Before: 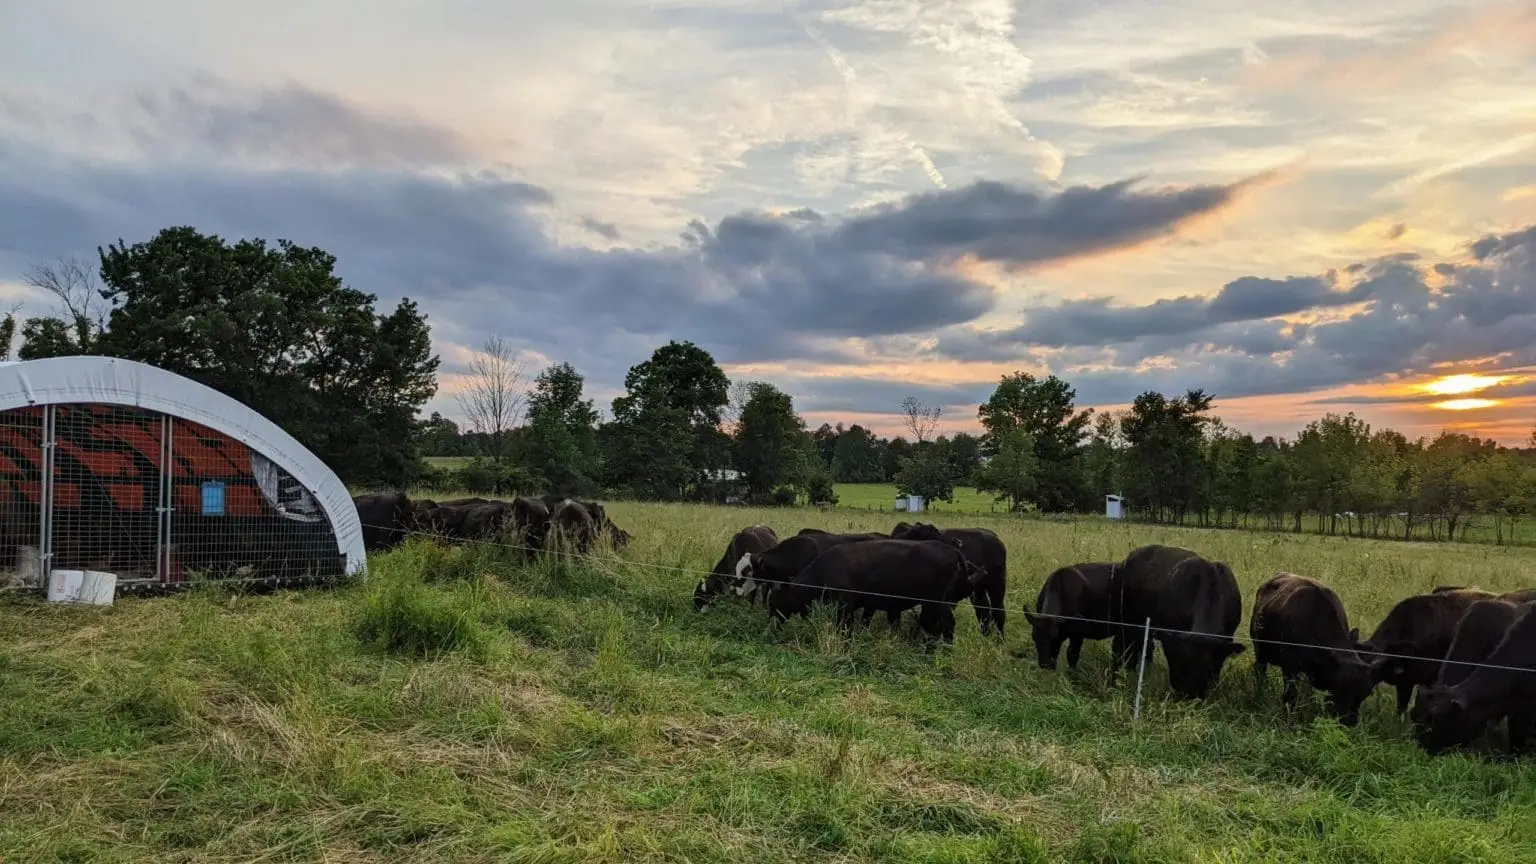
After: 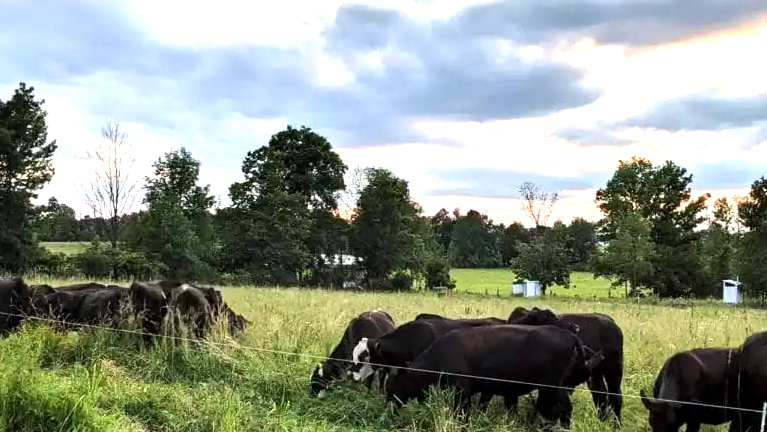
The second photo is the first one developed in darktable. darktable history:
crop: left 25%, top 25%, right 25%, bottom 25%
exposure: black level correction 0.001, exposure 1.3 EV, compensate highlight preservation false
tone equalizer: -8 EV -0.417 EV, -7 EV -0.389 EV, -6 EV -0.333 EV, -5 EV -0.222 EV, -3 EV 0.222 EV, -2 EV 0.333 EV, -1 EV 0.389 EV, +0 EV 0.417 EV, edges refinement/feathering 500, mask exposure compensation -1.57 EV, preserve details no
